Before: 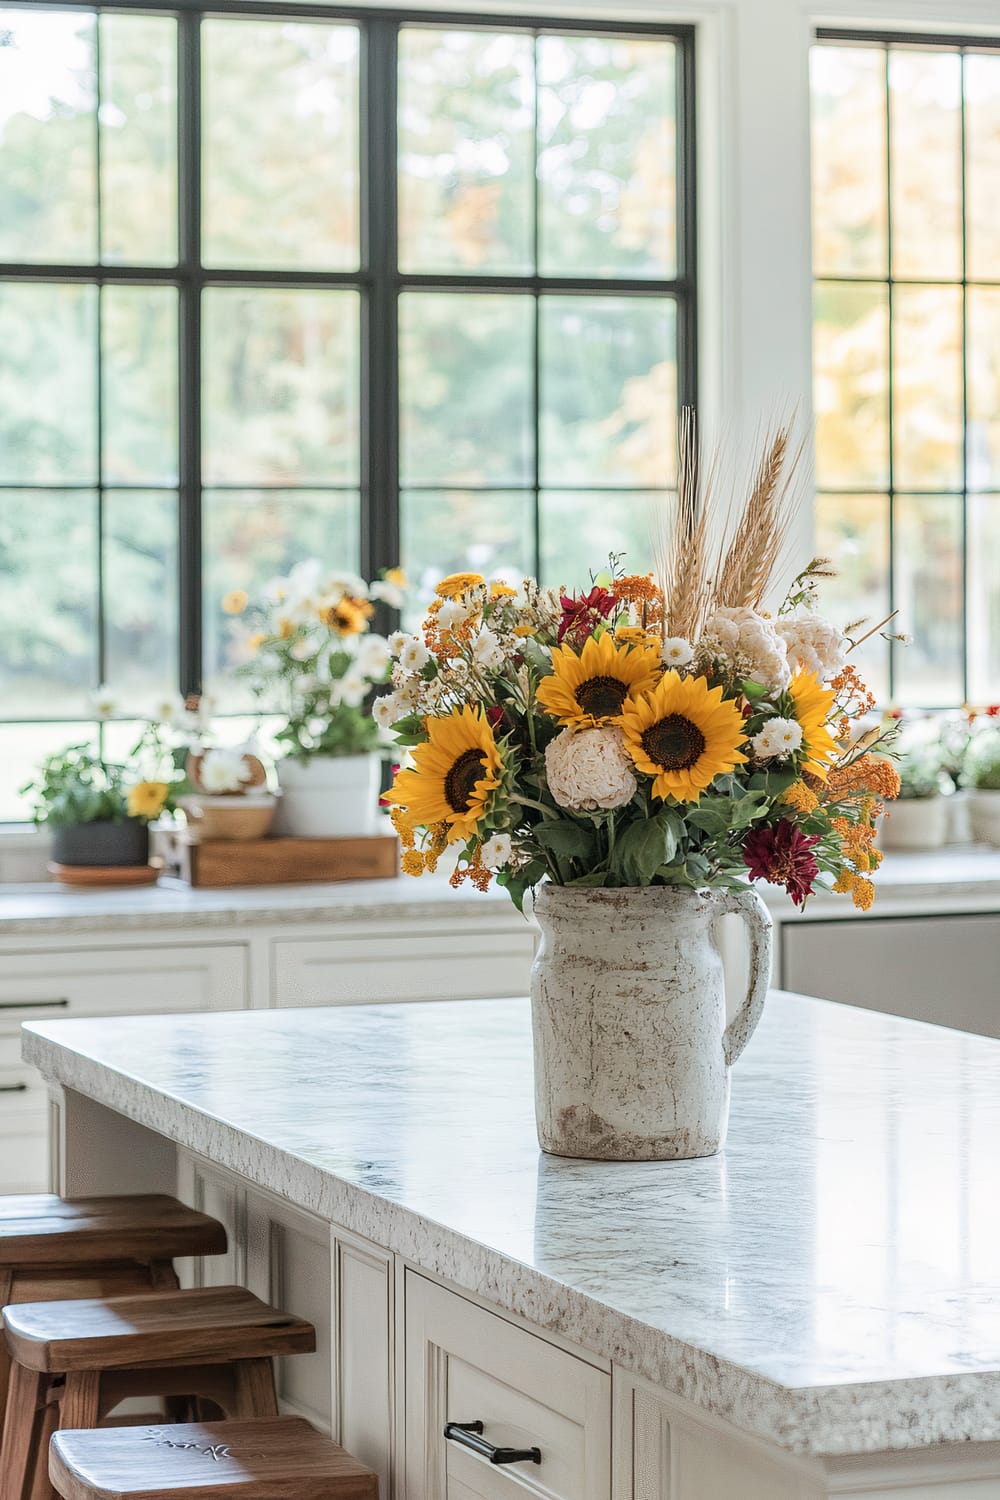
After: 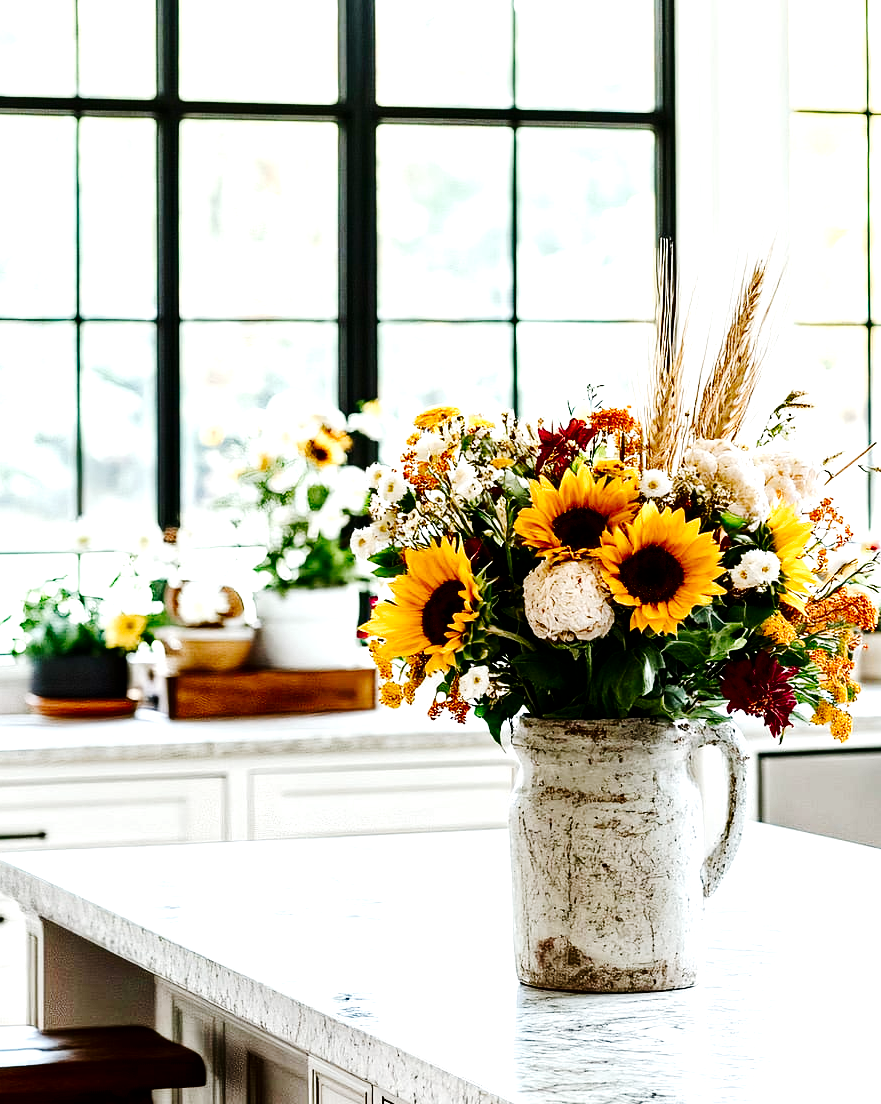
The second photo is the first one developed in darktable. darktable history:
exposure: black level correction 0.011, exposure 1.082 EV, compensate highlight preservation false
contrast brightness saturation: contrast 0.091, brightness -0.599, saturation 0.166
crop and rotate: left 2.283%, top 11.239%, right 9.551%, bottom 15.109%
tone curve: curves: ch0 [(0, 0) (0.049, 0.01) (0.154, 0.081) (0.491, 0.56) (0.739, 0.794) (0.992, 0.937)]; ch1 [(0, 0) (0.172, 0.123) (0.317, 0.272) (0.401, 0.422) (0.499, 0.497) (0.531, 0.54) (0.615, 0.603) (0.741, 0.783) (1, 1)]; ch2 [(0, 0) (0.411, 0.424) (0.462, 0.464) (0.502, 0.489) (0.544, 0.551) (0.686, 0.638) (1, 1)], preserve colors none
